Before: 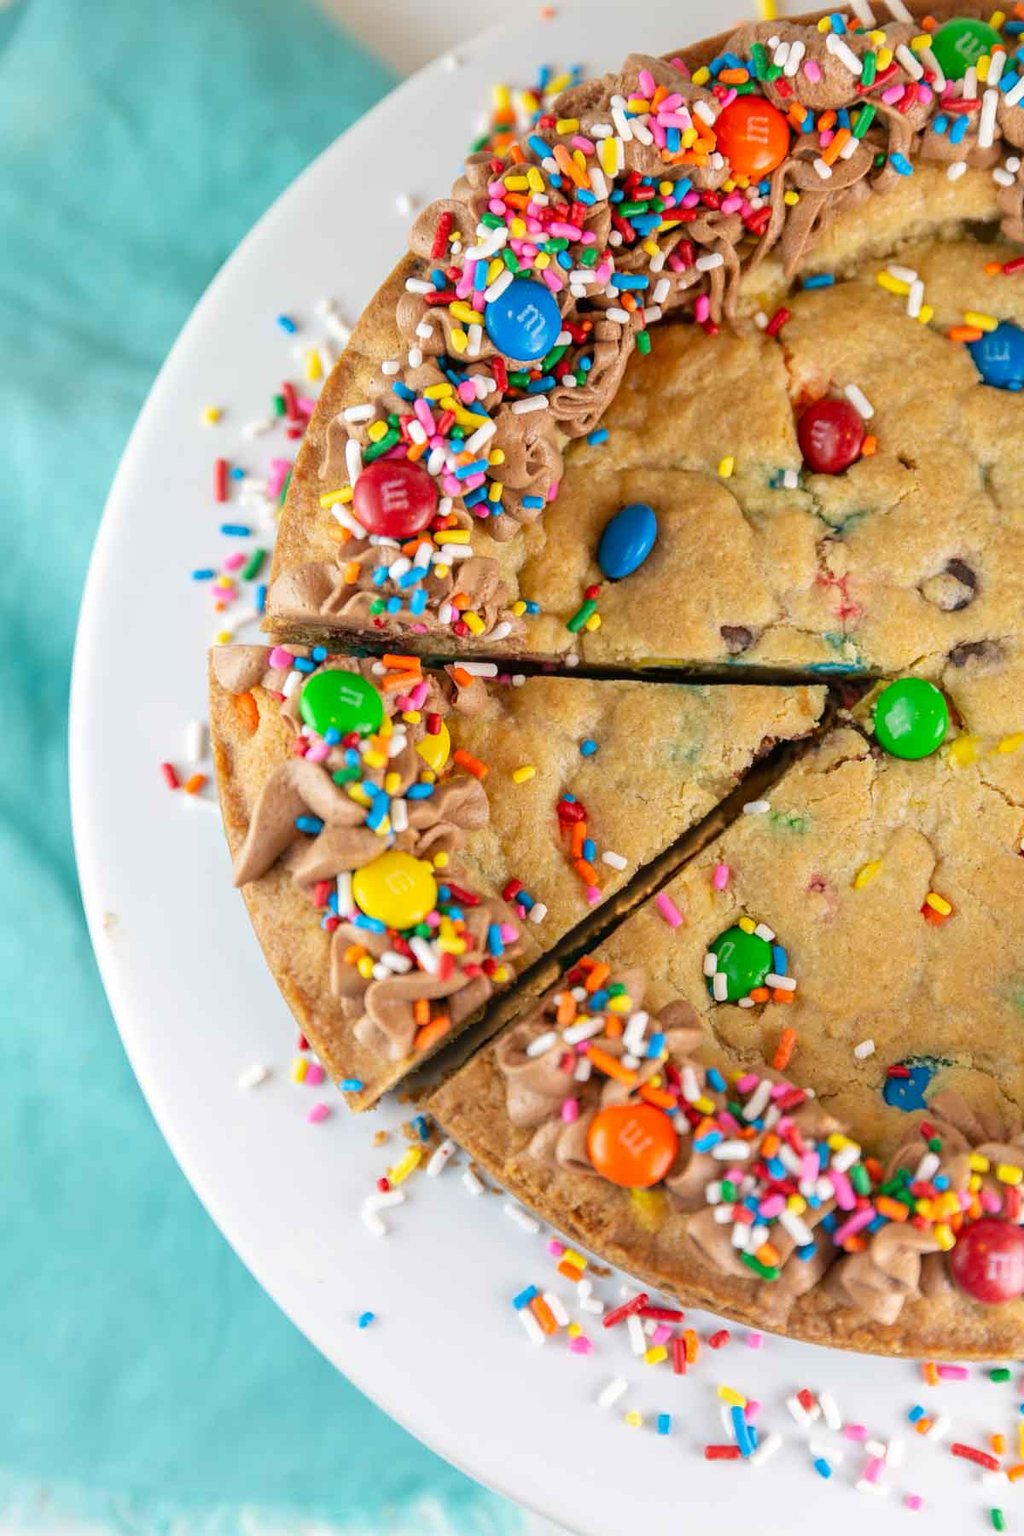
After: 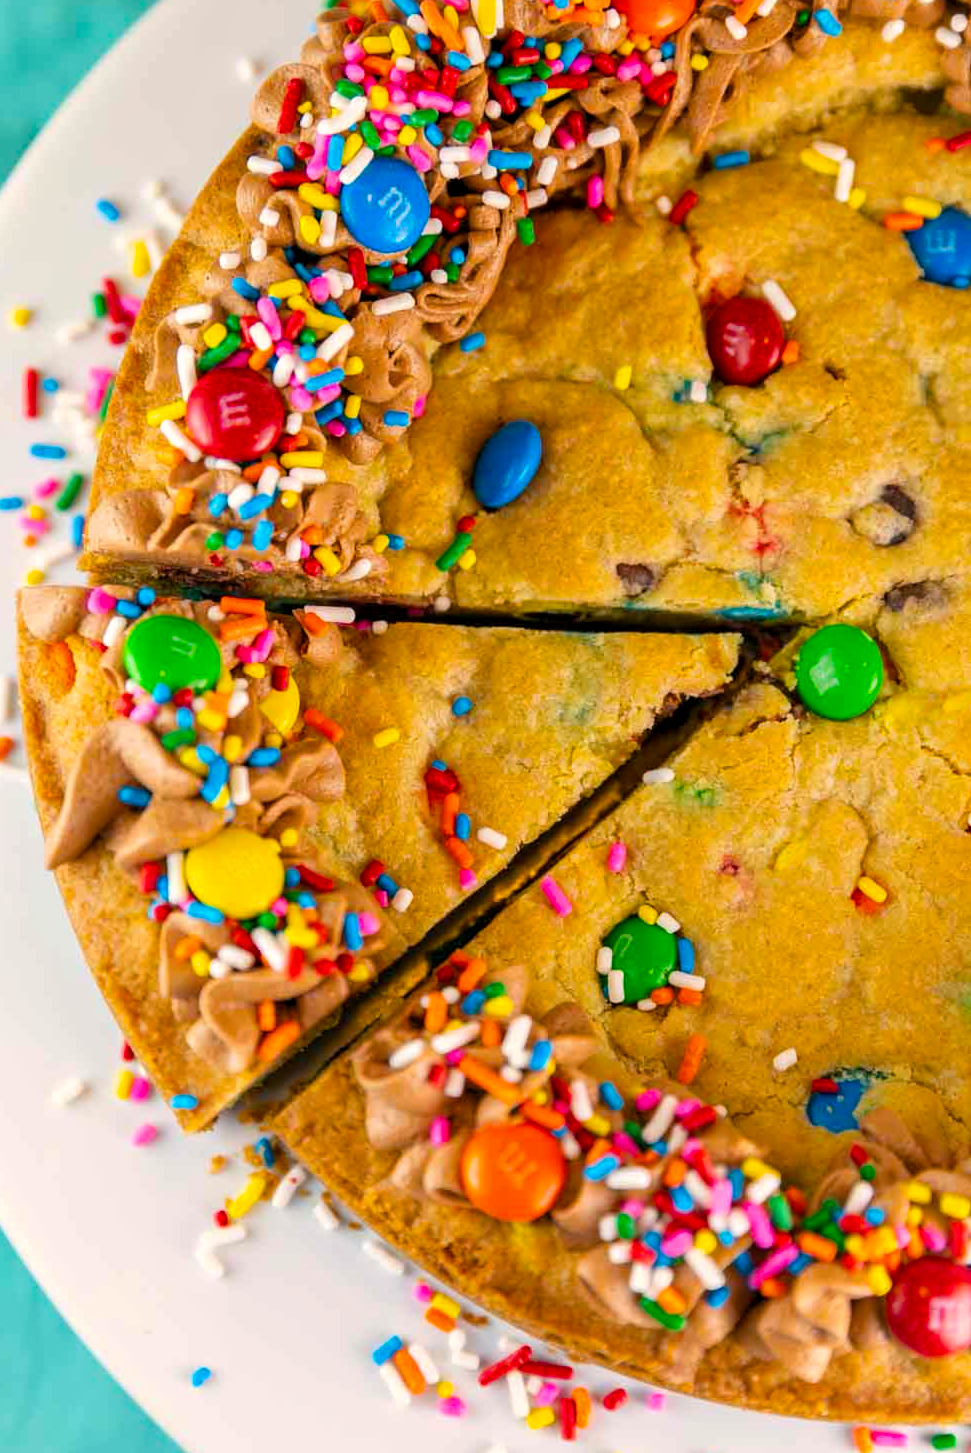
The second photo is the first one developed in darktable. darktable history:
crop: left 19.003%, top 9.482%, right 0.001%, bottom 9.758%
contrast equalizer: octaves 7, y [[0.6 ×6], [0.55 ×6], [0 ×6], [0 ×6], [0 ×6]], mix 0.145
color balance rgb: highlights gain › chroma 2.026%, highlights gain › hue 64.29°, perceptual saturation grading › global saturation 40.357%
